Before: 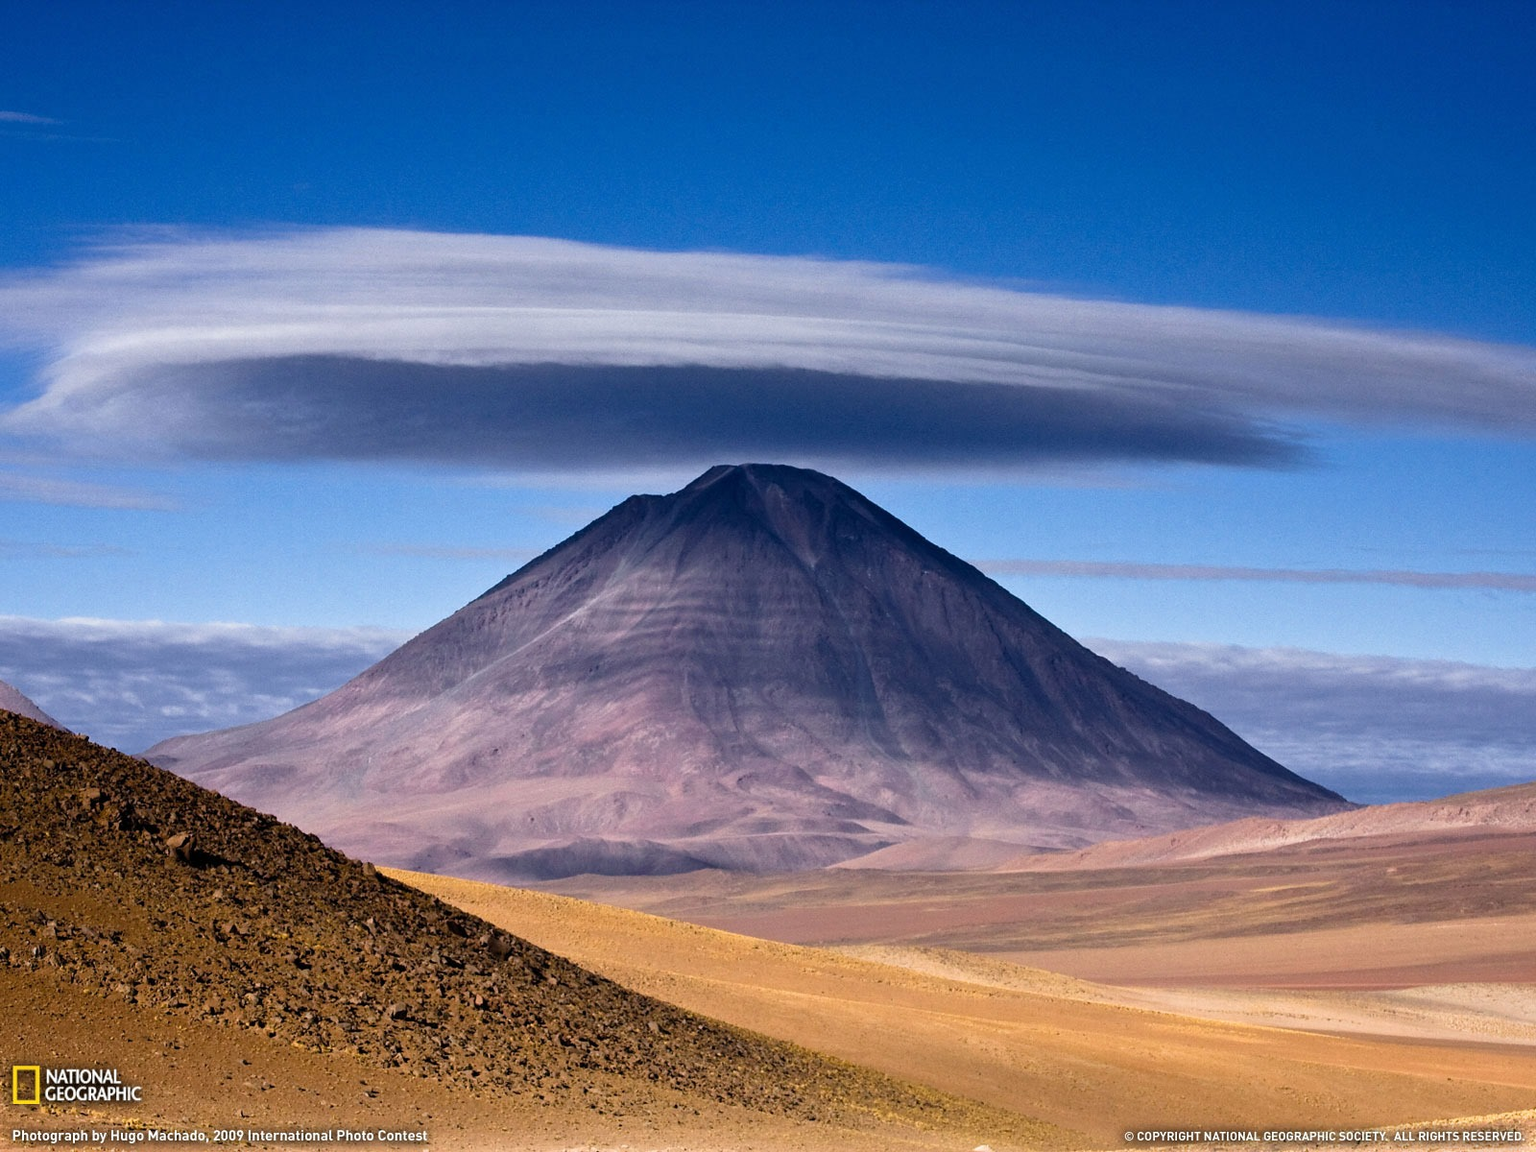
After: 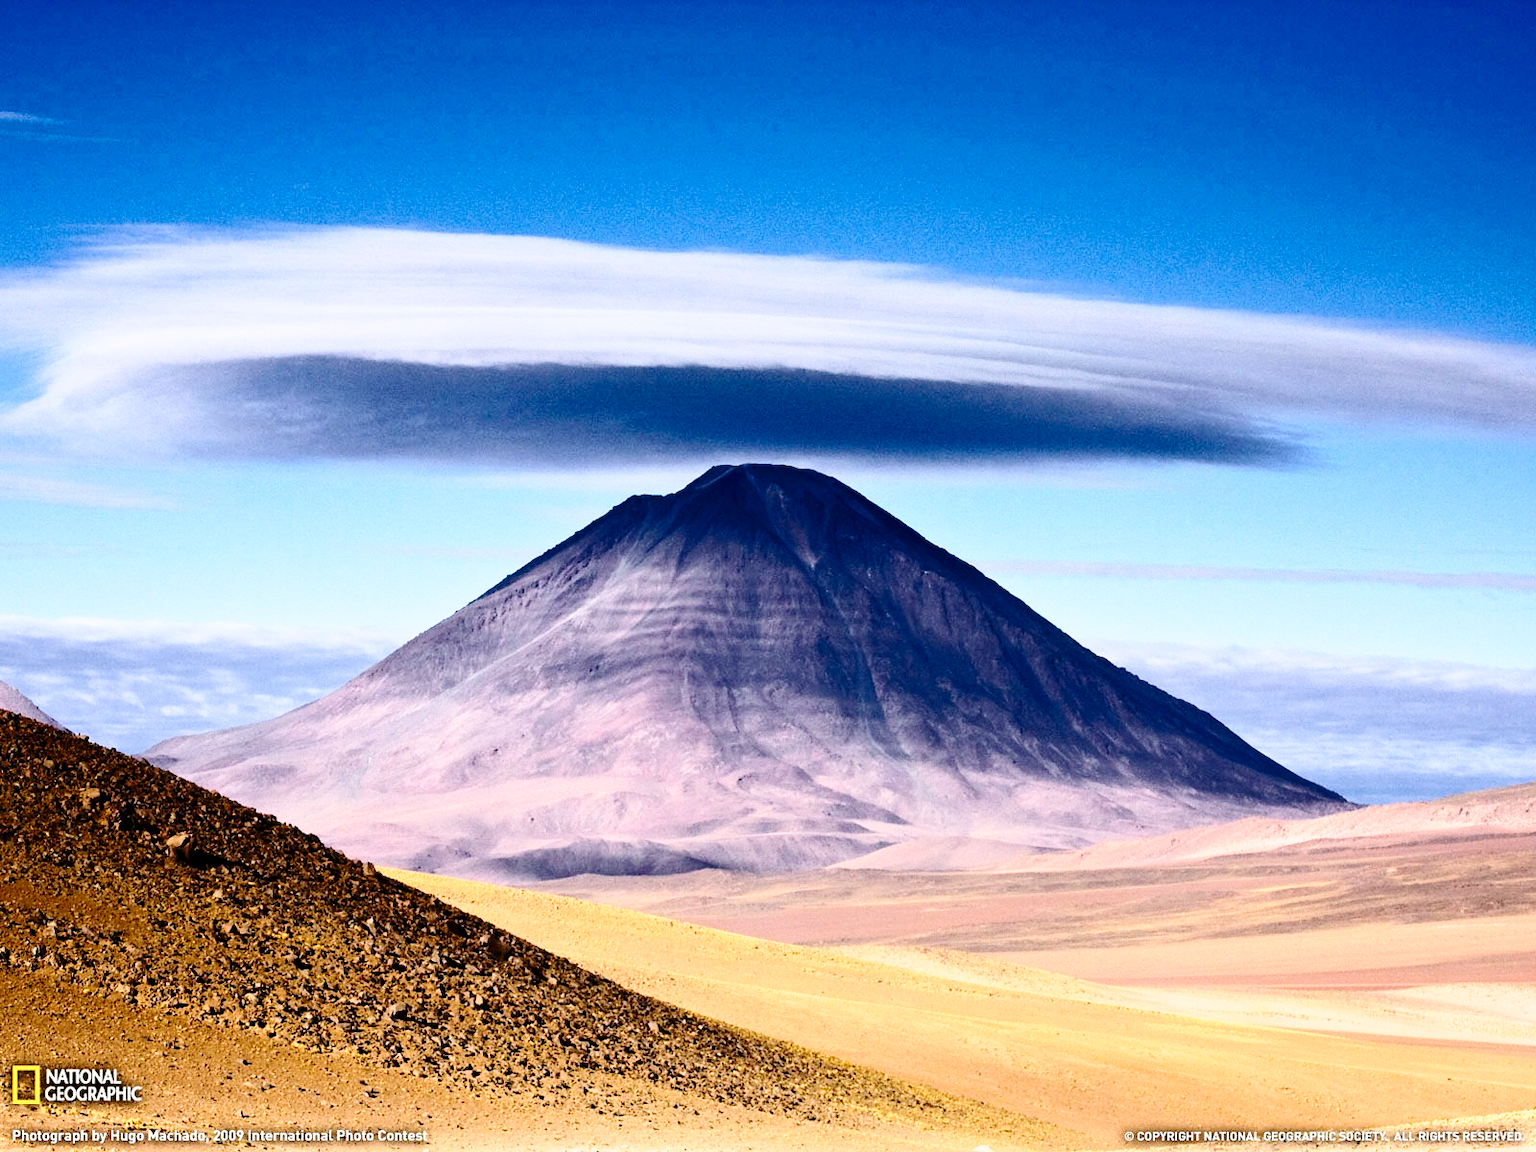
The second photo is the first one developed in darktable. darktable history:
base curve: curves: ch0 [(0, 0) (0.028, 0.03) (0.121, 0.232) (0.46, 0.748) (0.859, 0.968) (1, 1)], preserve colors none
contrast brightness saturation: contrast 0.273
